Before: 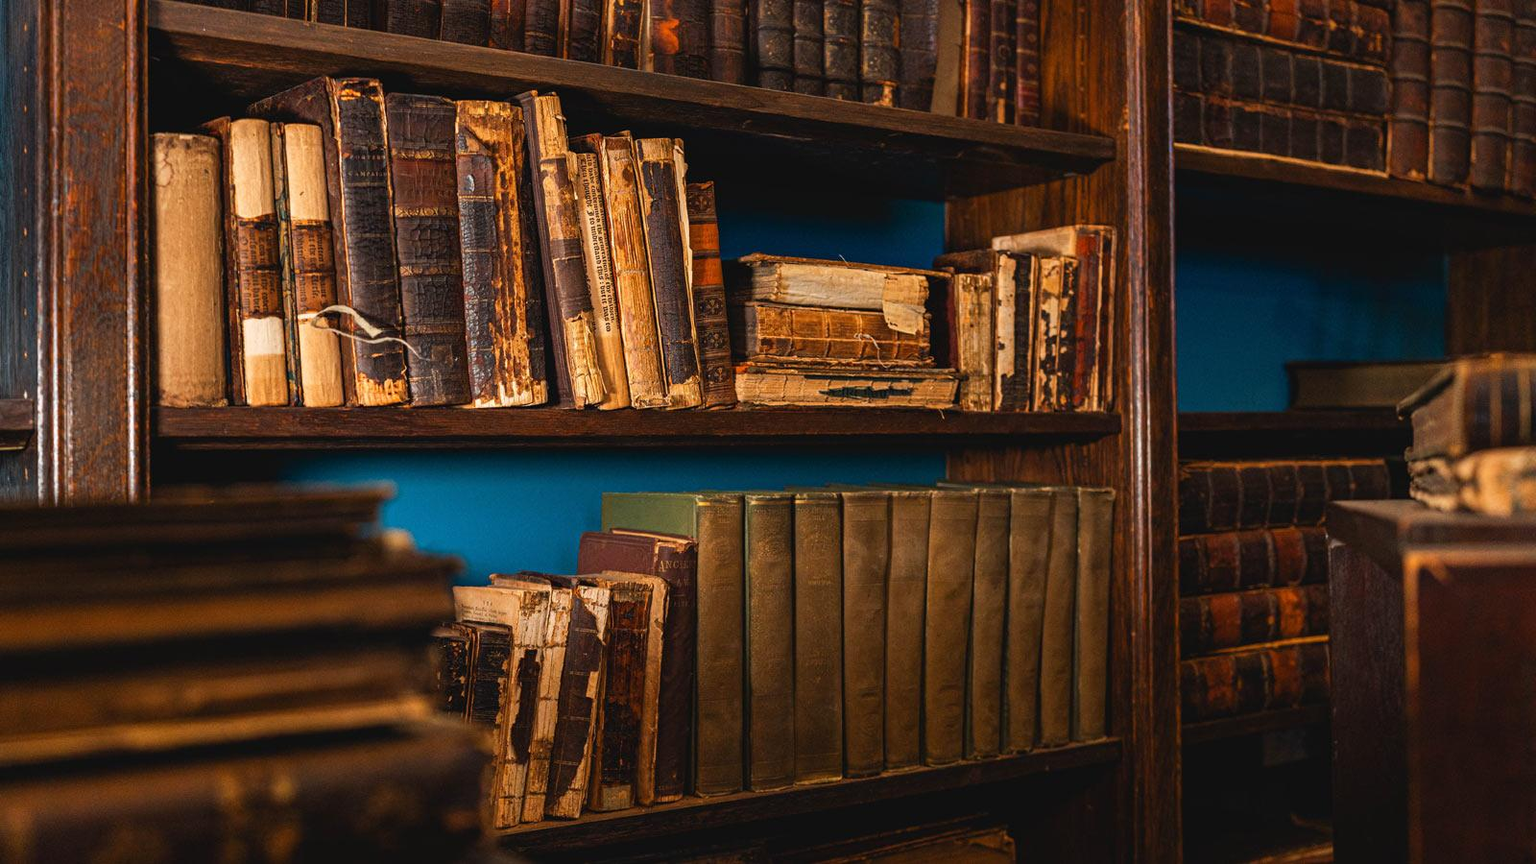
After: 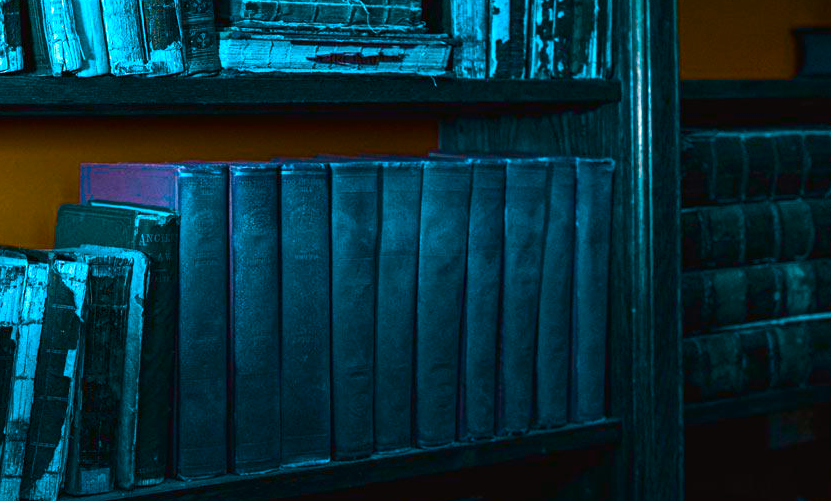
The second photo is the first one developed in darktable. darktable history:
crop: left 34.238%, top 38.985%, right 13.819%, bottom 5.249%
contrast brightness saturation: brightness -0.099
color balance rgb: shadows lift › chroma 2.043%, shadows lift › hue 50.8°, linear chroma grading › global chroma 14.429%, perceptual saturation grading › global saturation 20%, perceptual saturation grading › highlights -25.285%, perceptual saturation grading › shadows 25.85%, hue shift 179.92°, perceptual brilliance grading › highlights 9.222%, perceptual brilliance grading › mid-tones 5.13%, global vibrance 49.588%, contrast 0.703%
